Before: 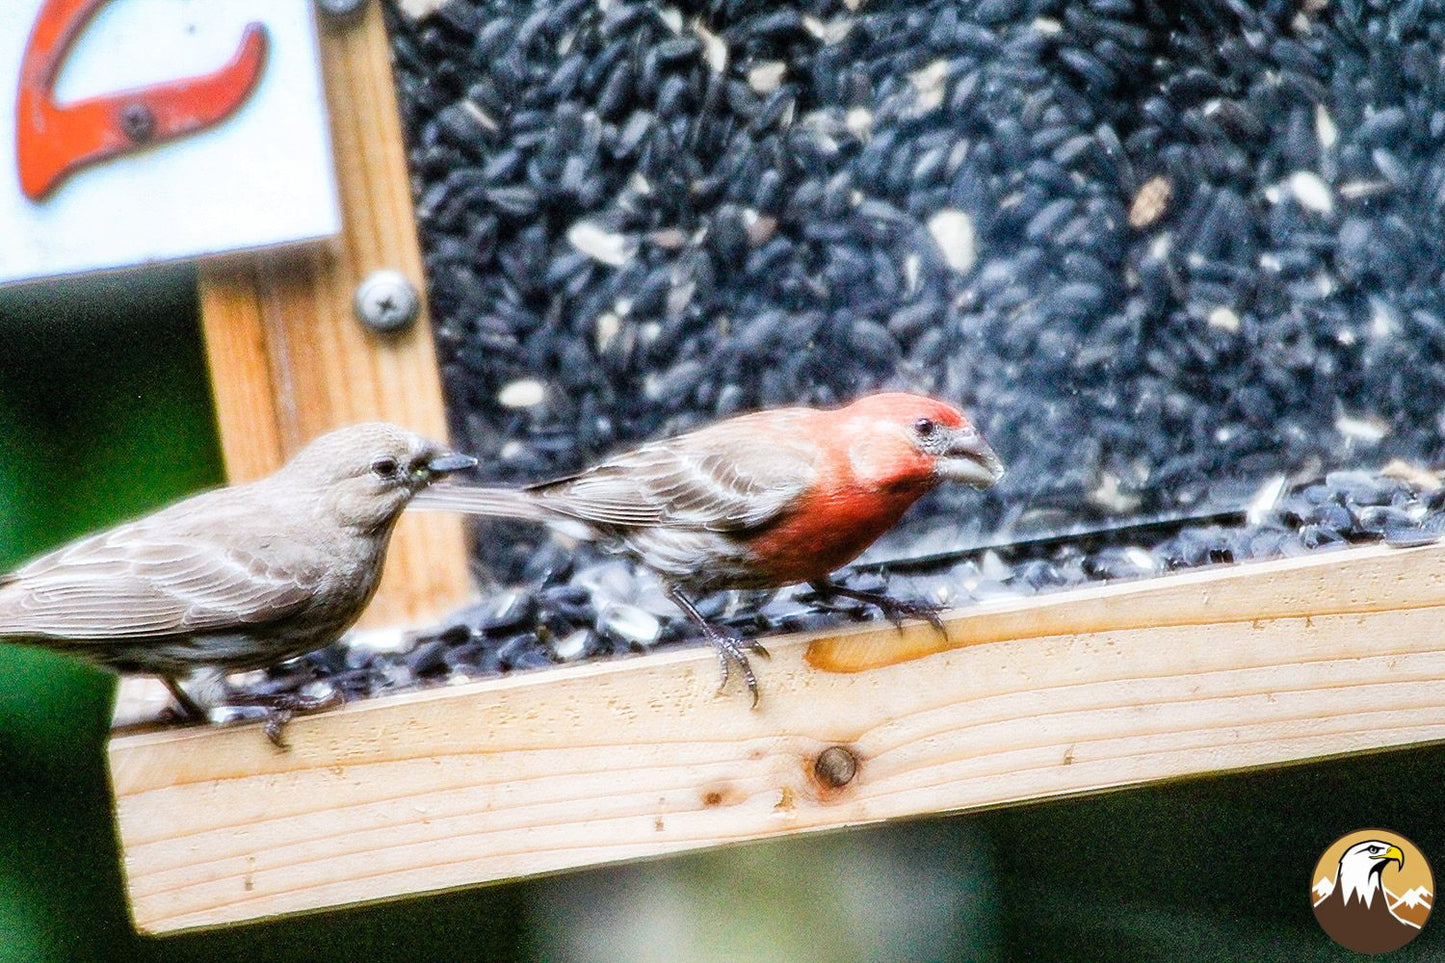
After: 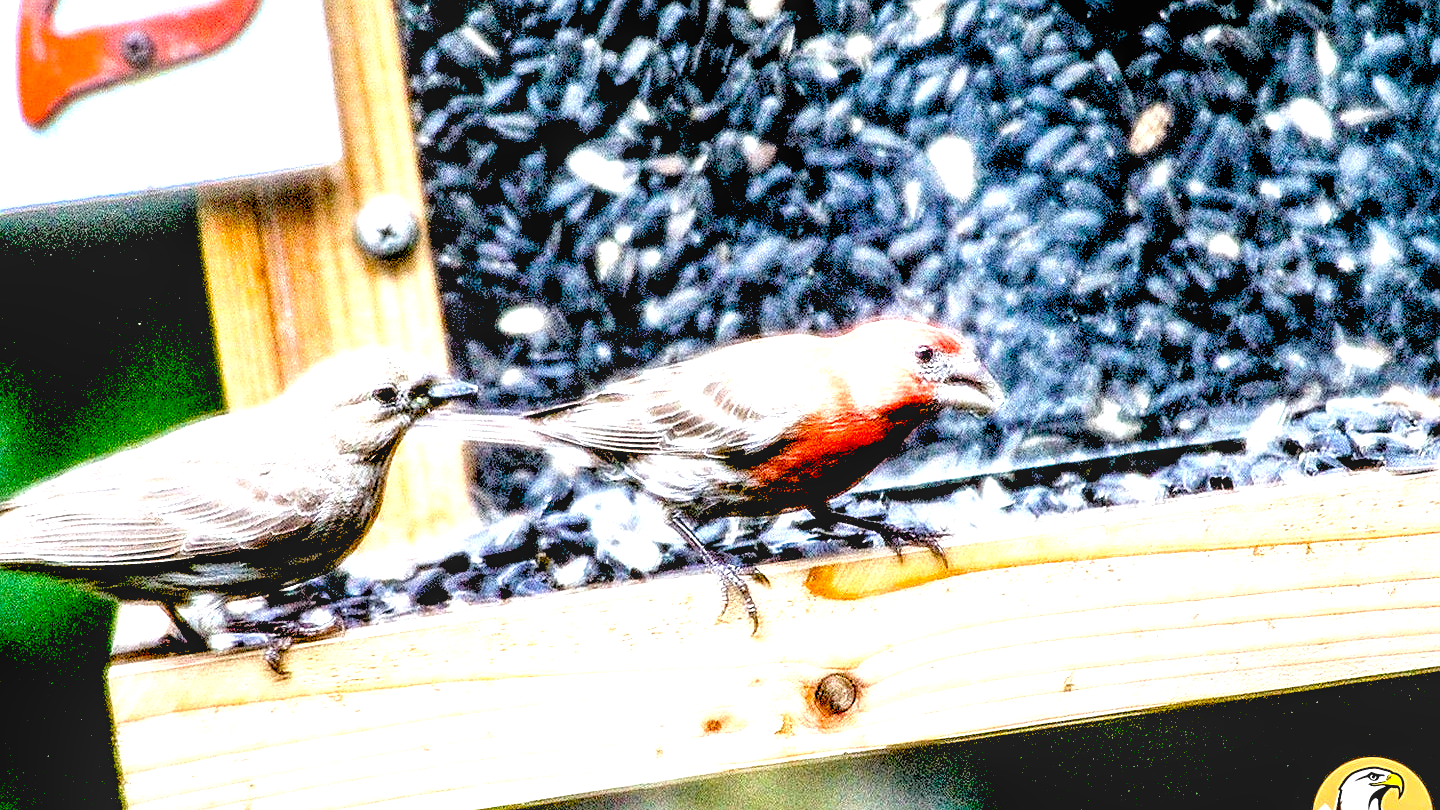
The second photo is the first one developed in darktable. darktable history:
exposure: black level correction 0.035, exposure 0.9 EV, compensate highlight preservation false
levels: levels [0.073, 0.497, 0.972]
white balance: red 1.009, blue 0.985
crop: top 7.625%, bottom 8.027%
sharpen: radius 1.864, amount 0.398, threshold 1.271
local contrast: on, module defaults
